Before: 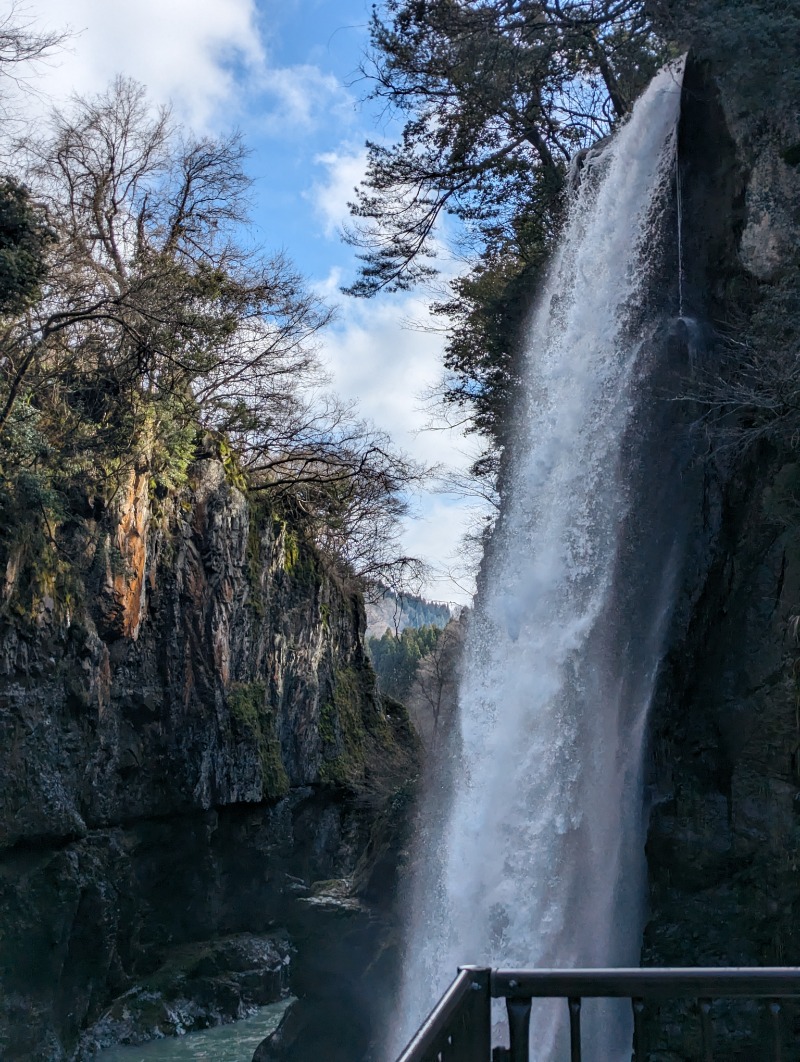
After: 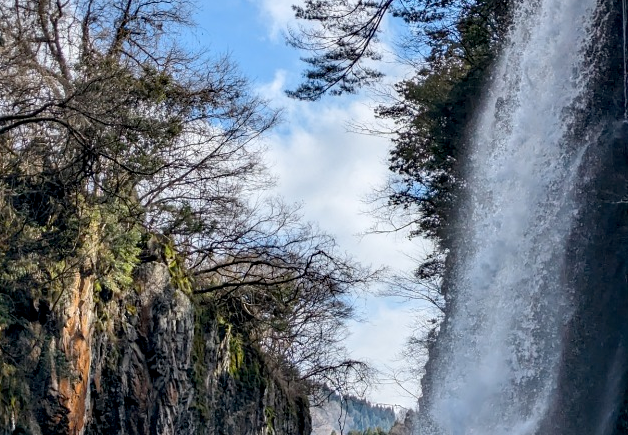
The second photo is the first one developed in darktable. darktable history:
exposure: black level correction 0.007, compensate highlight preservation false
crop: left 6.933%, top 18.57%, right 14.48%, bottom 40.413%
